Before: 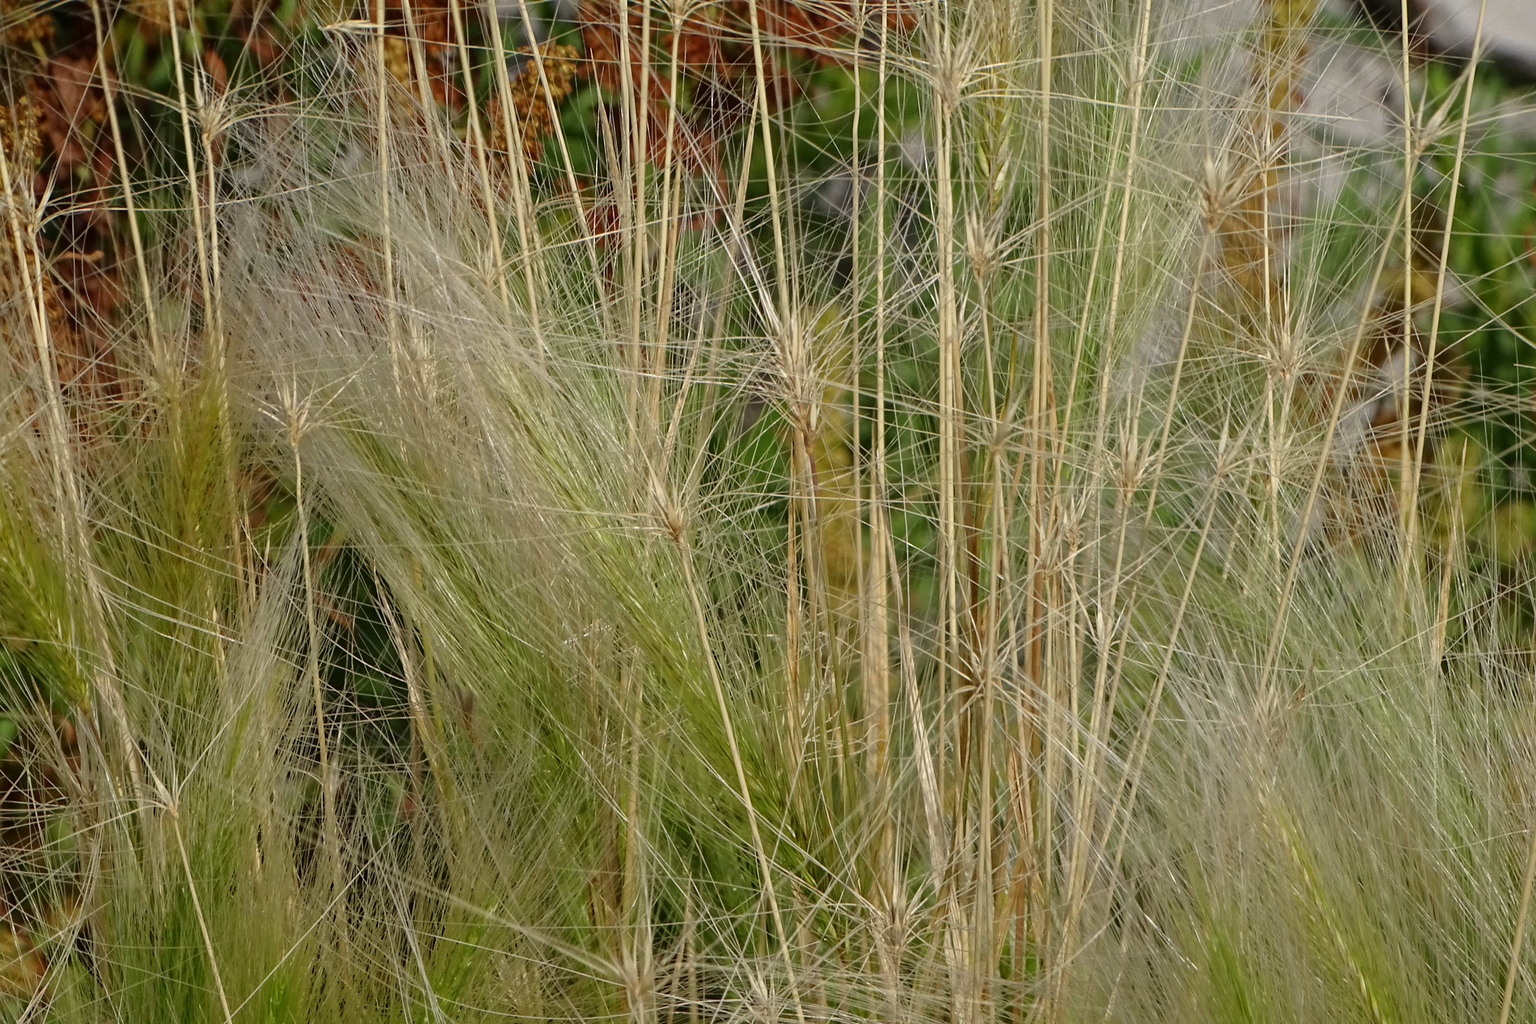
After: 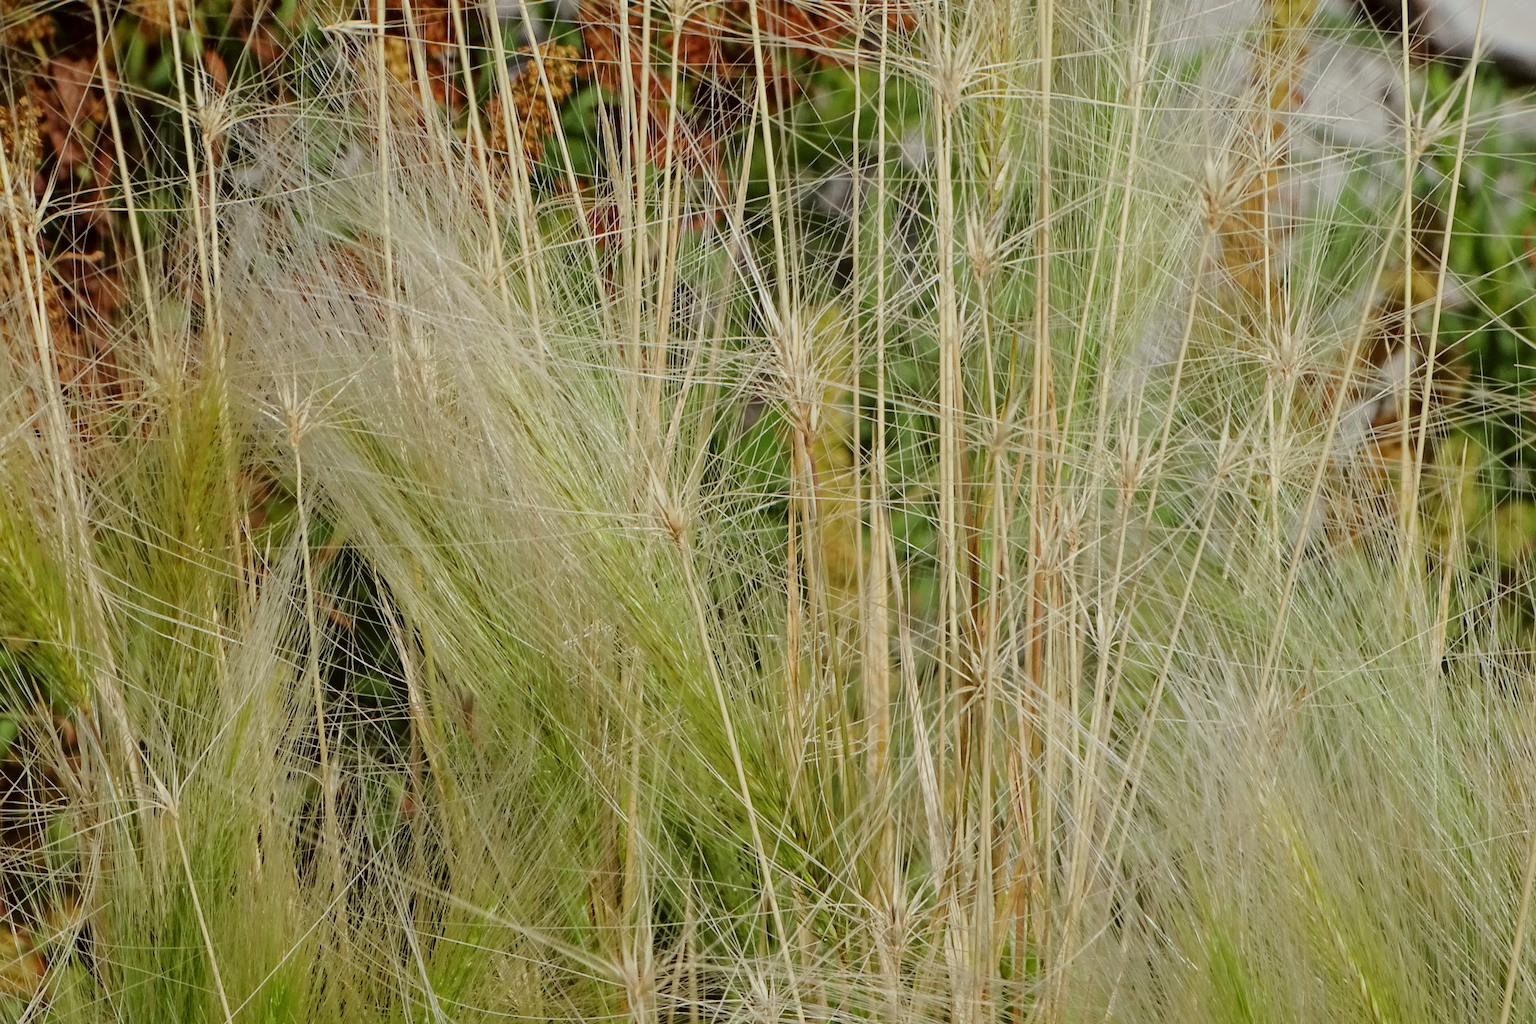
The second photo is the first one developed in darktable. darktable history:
exposure: black level correction 0, exposure 0.499 EV, compensate exposure bias true, compensate highlight preservation false
filmic rgb: black relative exposure -7.65 EV, white relative exposure 4.56 EV, threshold 3 EV, hardness 3.61, enable highlight reconstruction true
color correction: highlights a* -2.98, highlights b* -2.01, shadows a* 2.43, shadows b* 2.65
